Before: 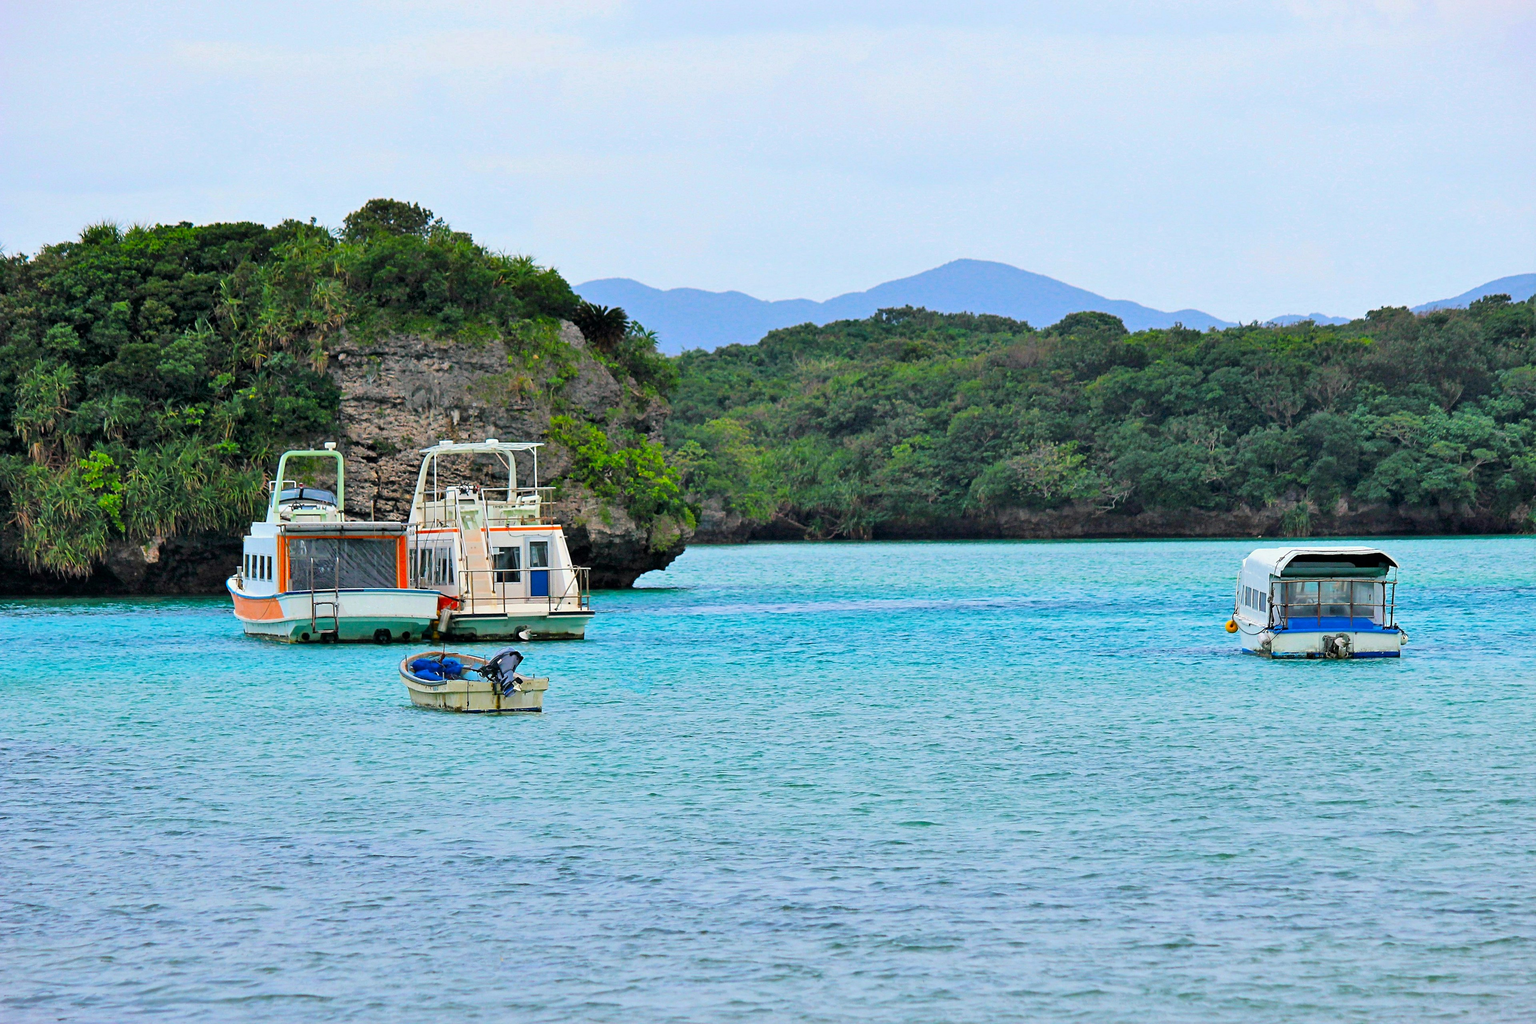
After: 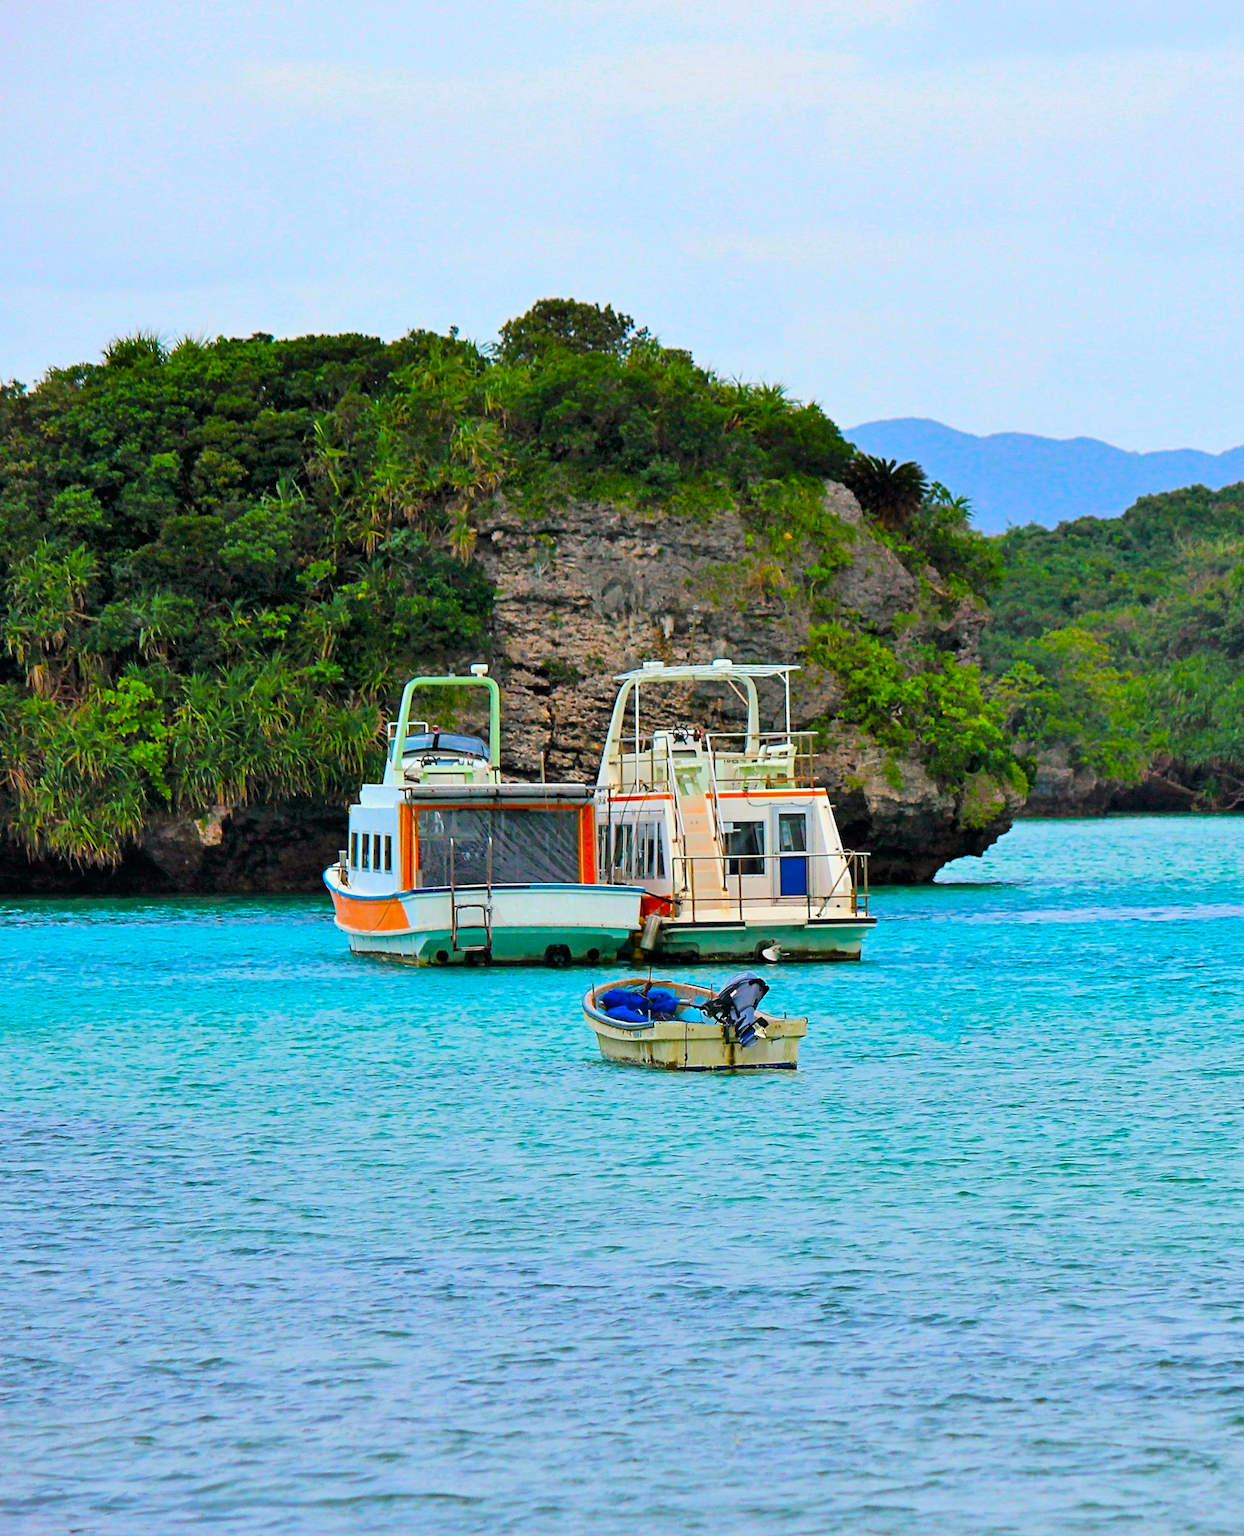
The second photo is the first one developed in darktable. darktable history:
crop: left 0.745%, right 45.316%, bottom 0.084%
color balance rgb: power › chroma 0.708%, power › hue 60°, perceptual saturation grading › global saturation 31.059%, global vibrance 20%
